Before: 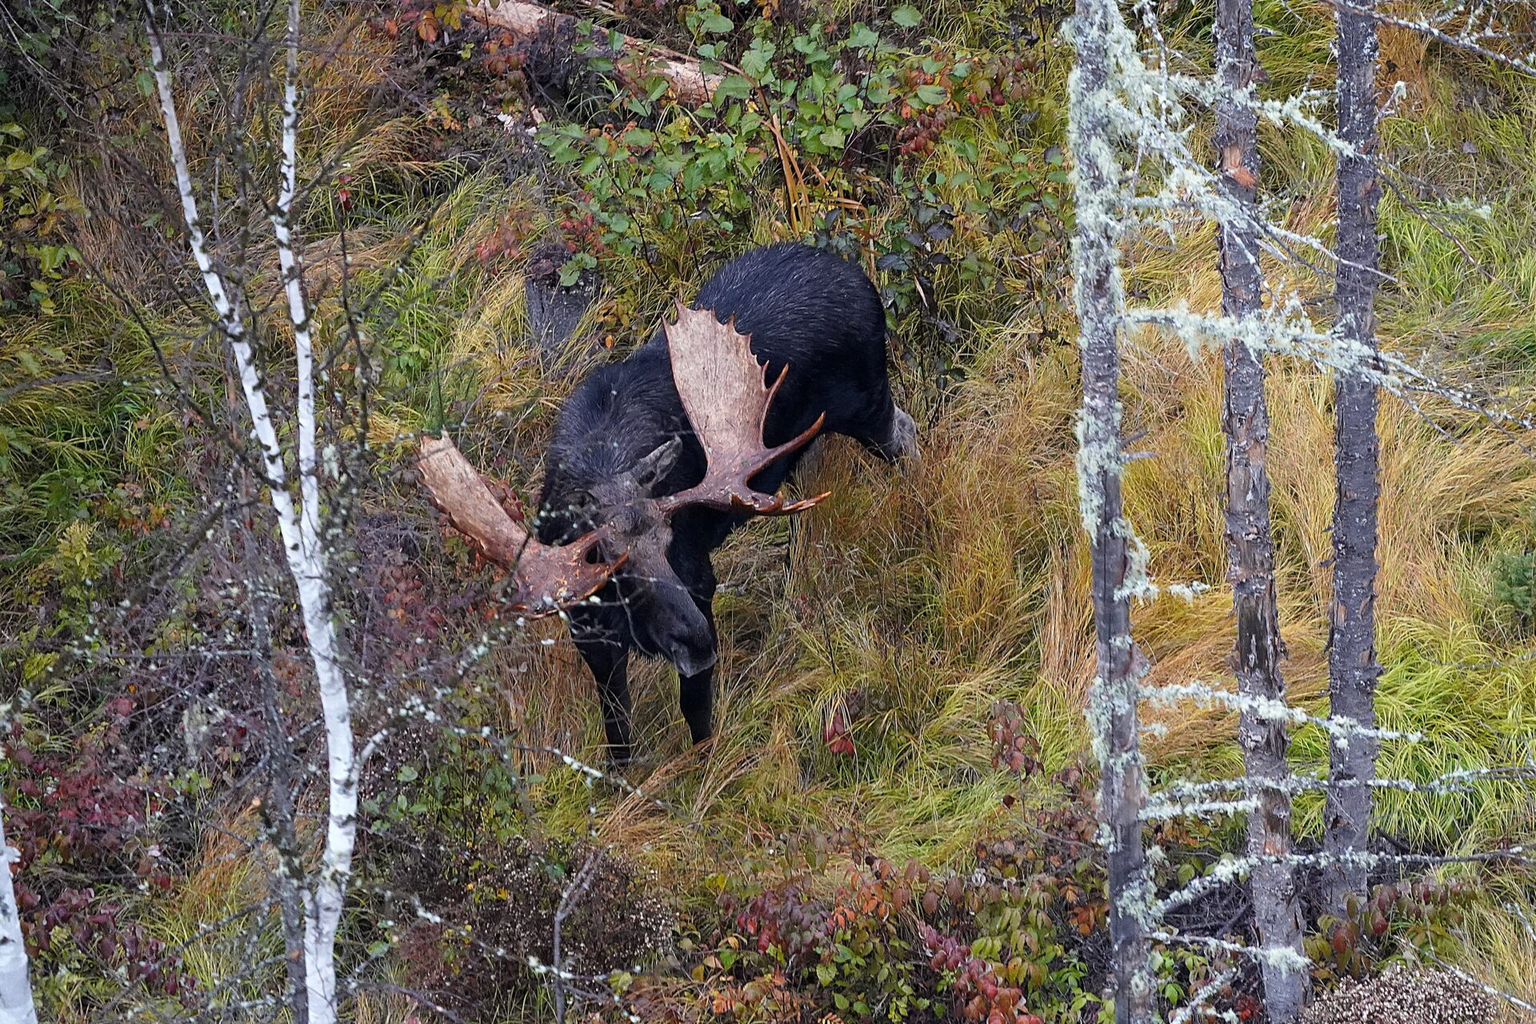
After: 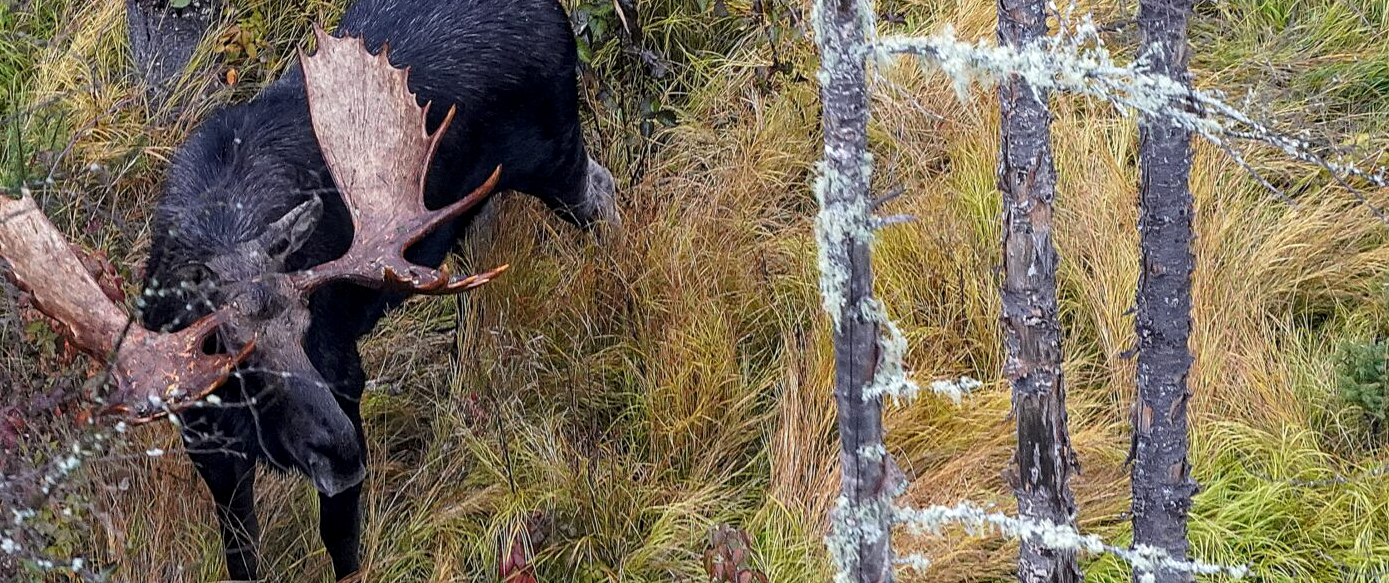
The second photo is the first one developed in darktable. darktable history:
local contrast: on, module defaults
crop and rotate: left 27.65%, top 27.394%, bottom 26.989%
